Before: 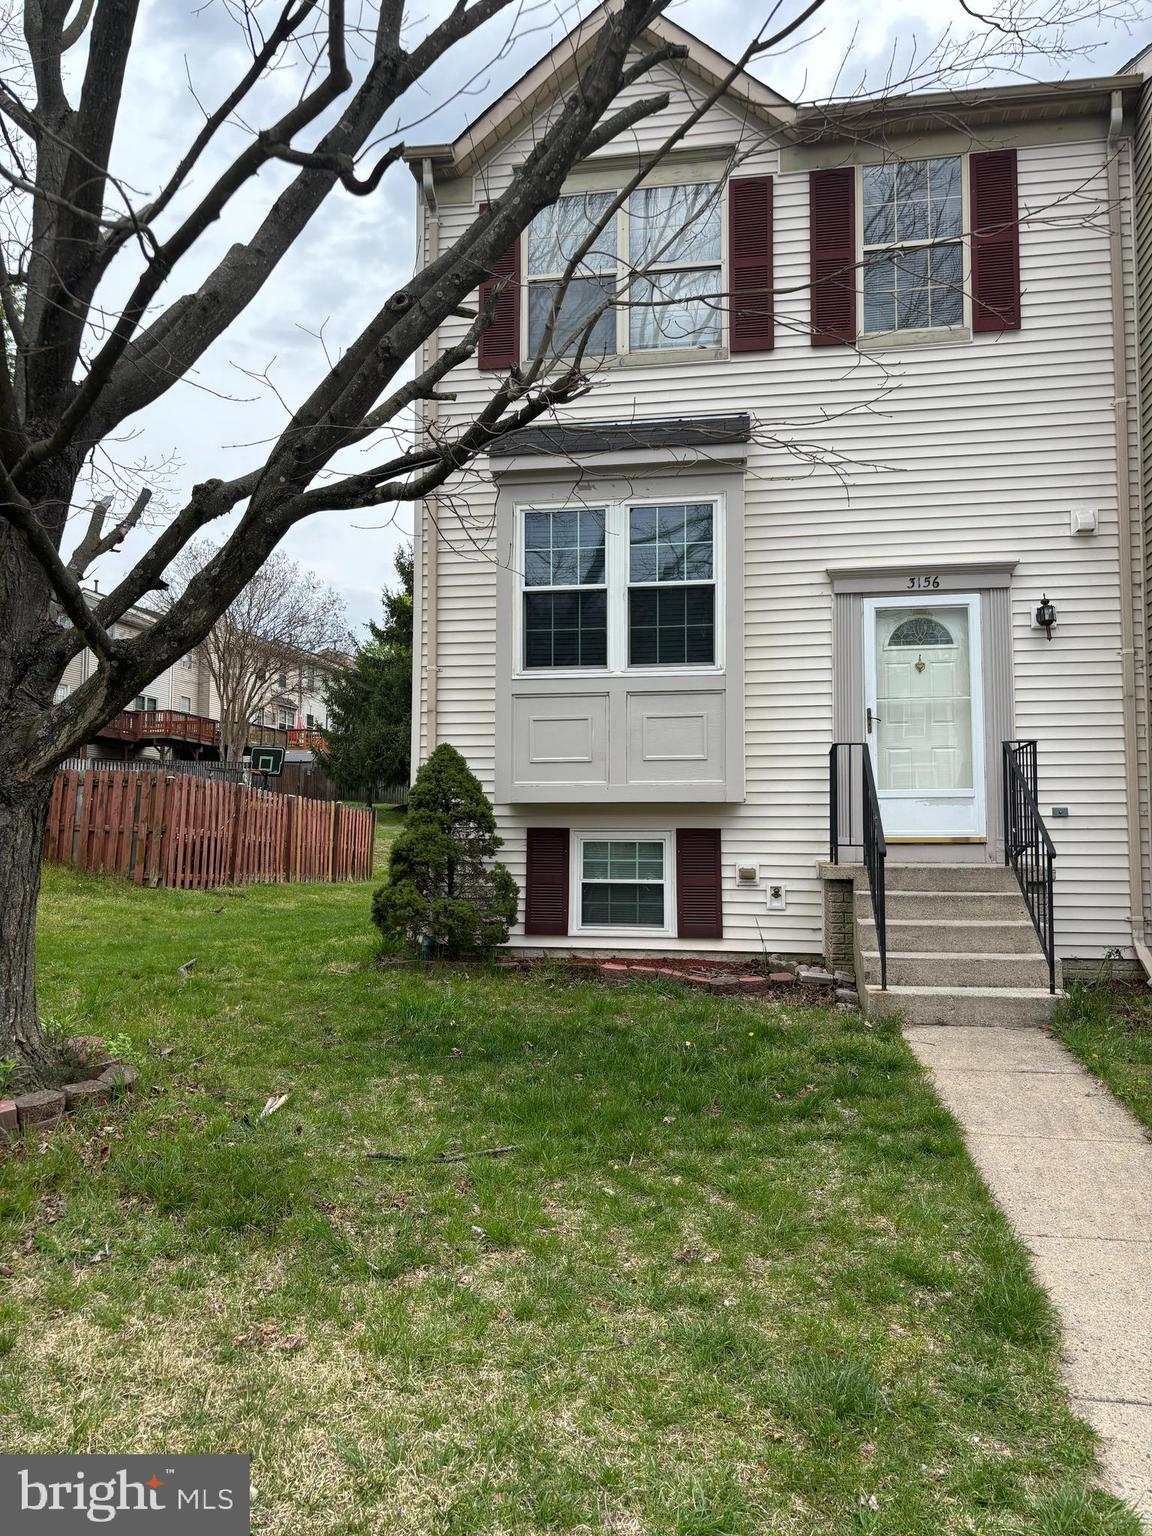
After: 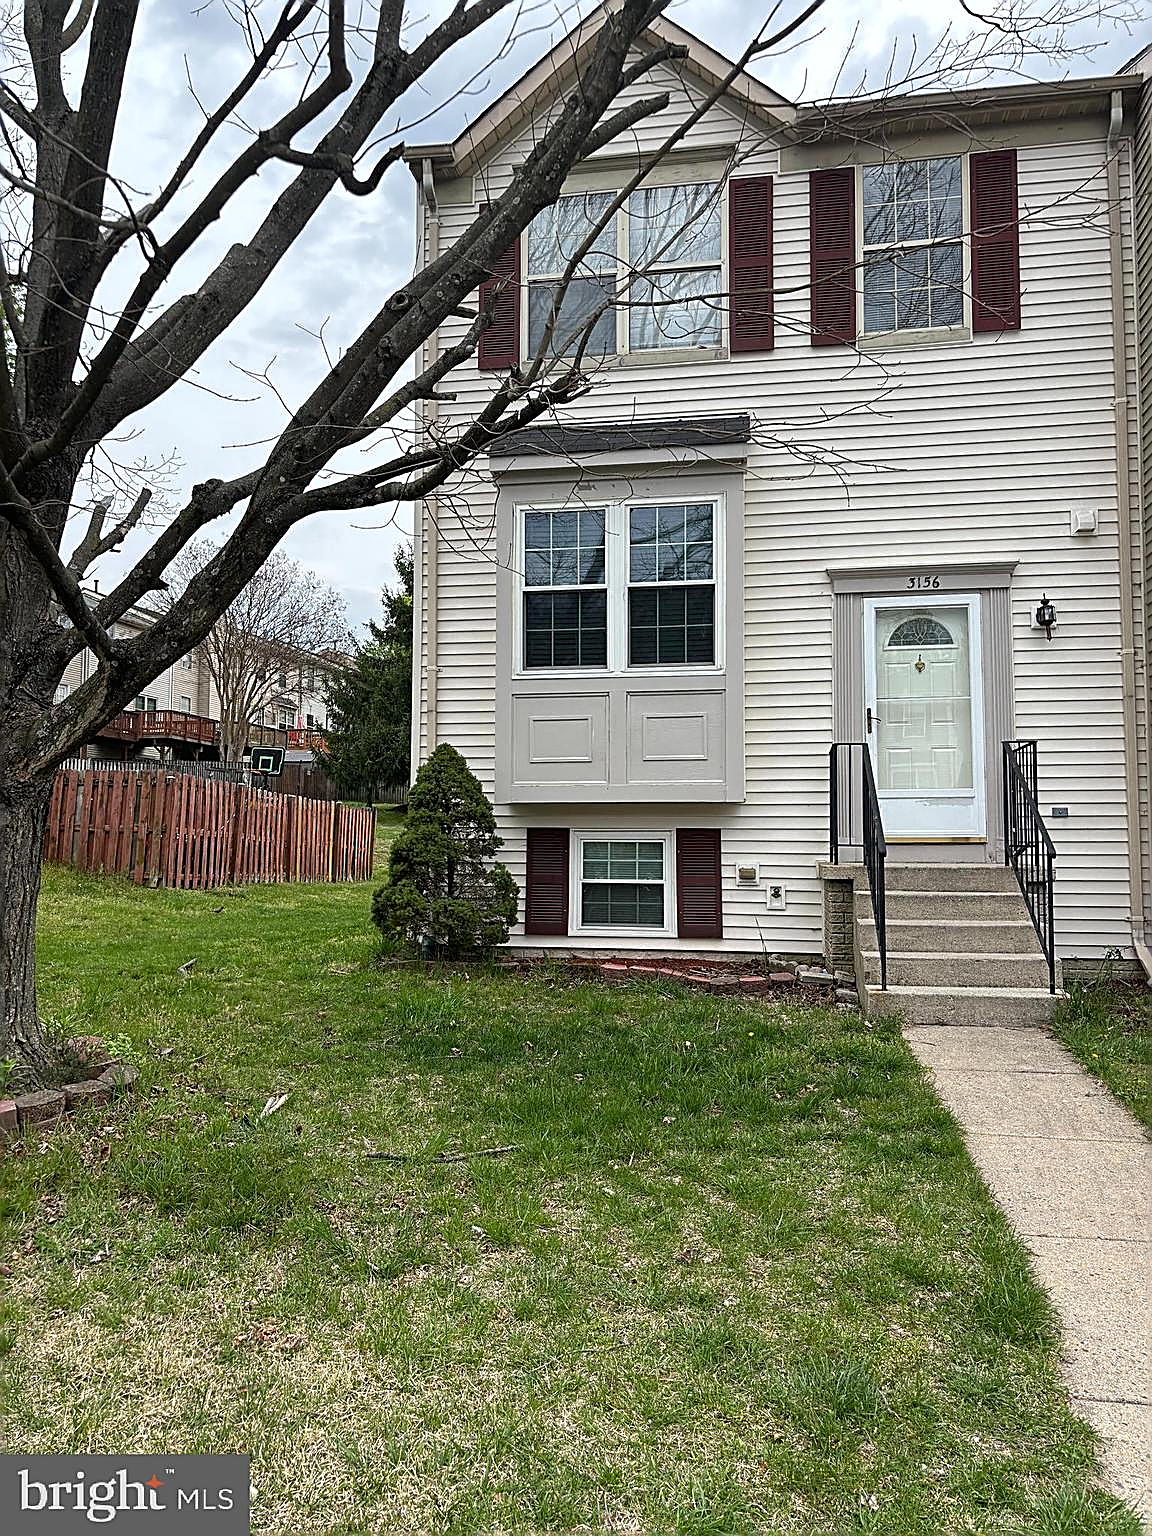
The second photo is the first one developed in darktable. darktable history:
sharpen: radius 1.651, amount 1.303
tone equalizer: edges refinement/feathering 500, mask exposure compensation -1.57 EV, preserve details no
